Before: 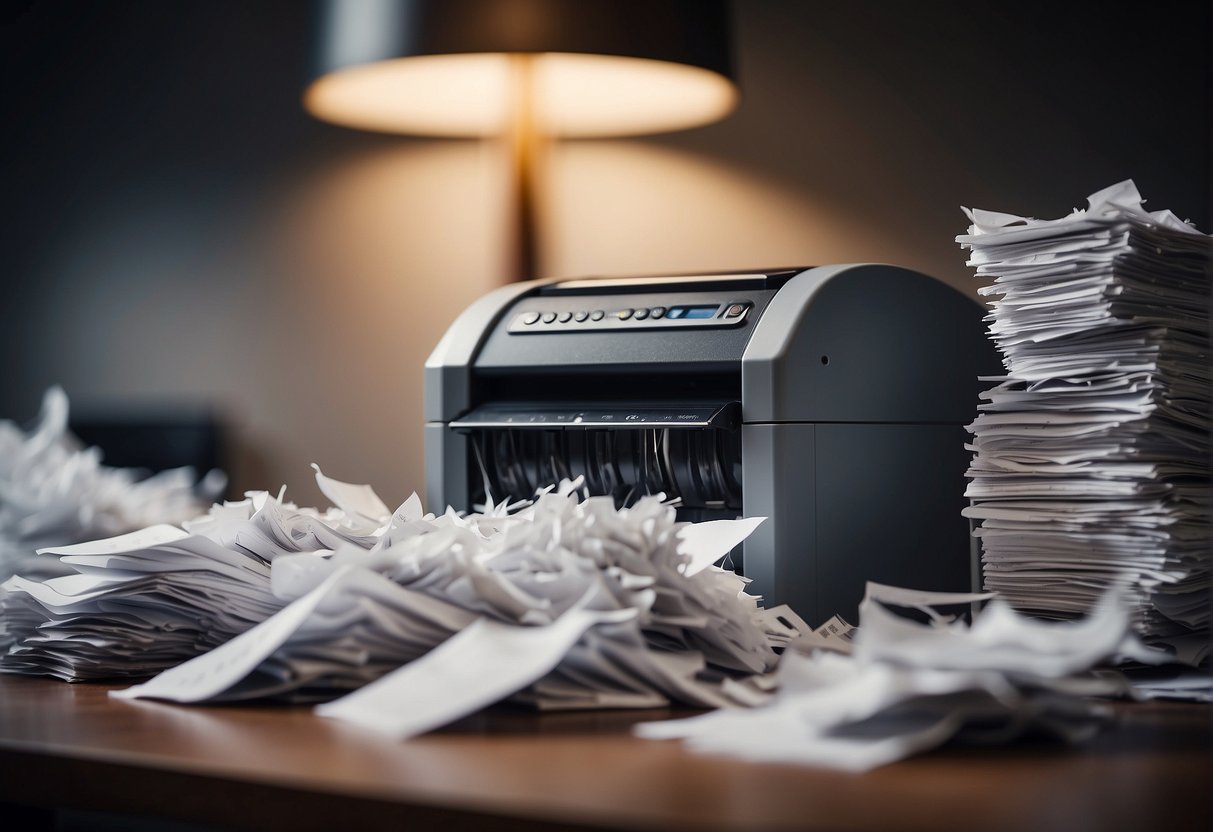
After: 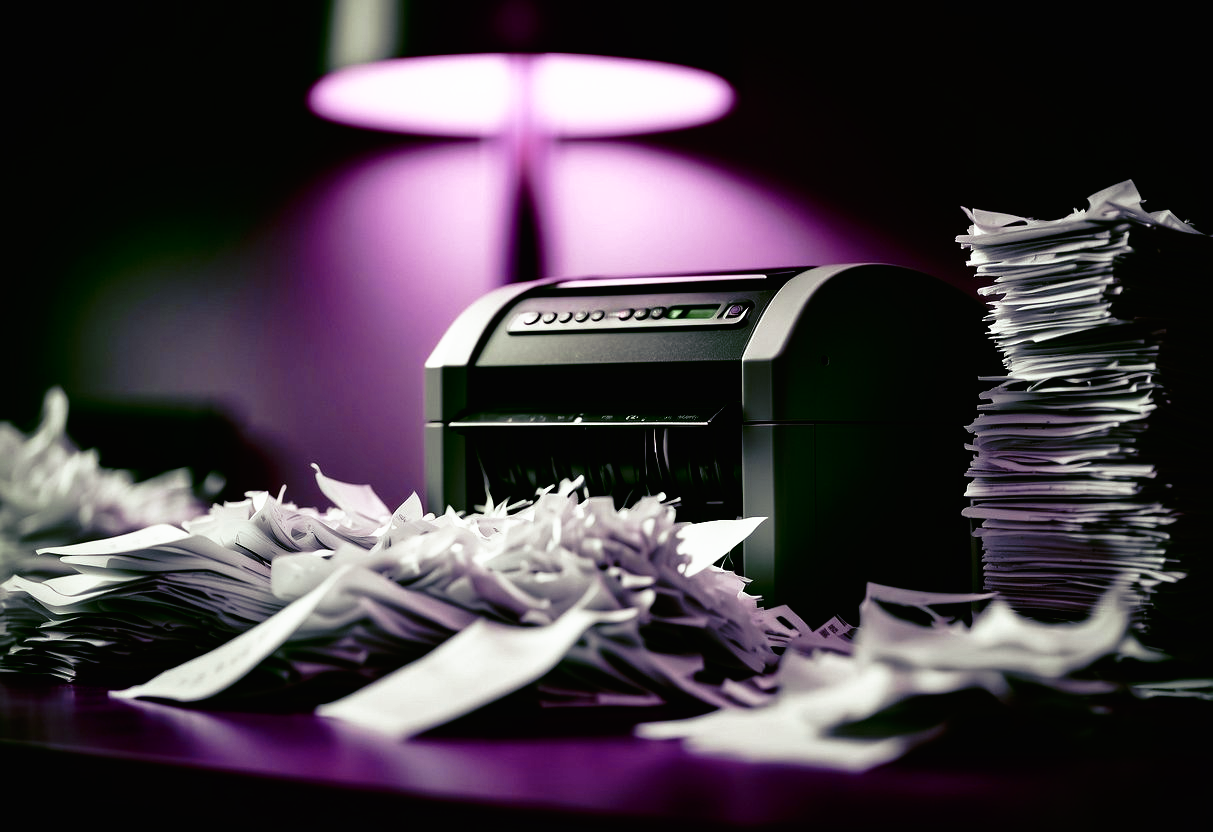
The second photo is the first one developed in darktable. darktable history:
tone curve: curves: ch0 [(0, 0) (0.003, 0.008) (0.011, 0.008) (0.025, 0.008) (0.044, 0.008) (0.069, 0.006) (0.1, 0.006) (0.136, 0.006) (0.177, 0.008) (0.224, 0.012) (0.277, 0.026) (0.335, 0.083) (0.399, 0.165) (0.468, 0.292) (0.543, 0.416) (0.623, 0.535) (0.709, 0.692) (0.801, 0.853) (0.898, 0.981) (1, 1)], preserve colors none
color look up table: target L [97.23, 97.43, 76.68, 85.68, 84.07, 81.73, 78.16, 70.56, 56.93, 44.95, 48.63, 21.68, 200, 74.68, 72.92, 63.97, 63.36, 58.64, 46.18, 44.21, 35.65, 30.37, 32.96, 7.491, 17.58, 81.34, 71.39, 71.23, 64.43, 55.89, 55.52, 50.14, 52.31, 58.42, 47.68, 61.93, 38.66, 36.14, 44, 0.168, 19.33, 0.091, 88.83, 76.48, 65.85, 63.21, 41.59, 31.03, 23.81], target a [-0.299, 0.947, 12.26, -26.56, 3.991, -20.03, -1.756, -4.609, -20.37, 10.01, 12.5, 17.08, 0, 20.73, 30.11, 19.15, 47.94, 52.54, 39.57, 26.74, 28.96, 22.41, 25.8, 44.98, 1.413, 2.499, 10.8, -10.72, -2.467, 26.68, 33.63, 21.64, -15.28, -17.01, -20.38, -17.53, 30.41, -0.294, -8.358, -0.068, 26.84, 0.423, -16.94, -33.61, -31.3, -32.98, -17.05, -11.03, -23.26], target b [3.745, -0.691, 21.95, 46.45, 7.376, 48.83, 41.62, 25.68, 29.17, 16.77, -0.068, 36.97, 0, -21.85, -17.08, -14.3, -34.85, -27.78, -62.7, -34.22, -43.09, -34.09, -17.38, -35.34, -3.55, -14.71, -27.69, 8.809, 1.458, -50.64, -50.83, -37.72, 13.36, 1.441, 22.09, -10.18, -48.95, 0.949, -3.311, 0.249, -27.69, -0.122, 13.49, 43.88, 35.1, 33.26, 19.25, 17.43, 40.52], num patches 49
